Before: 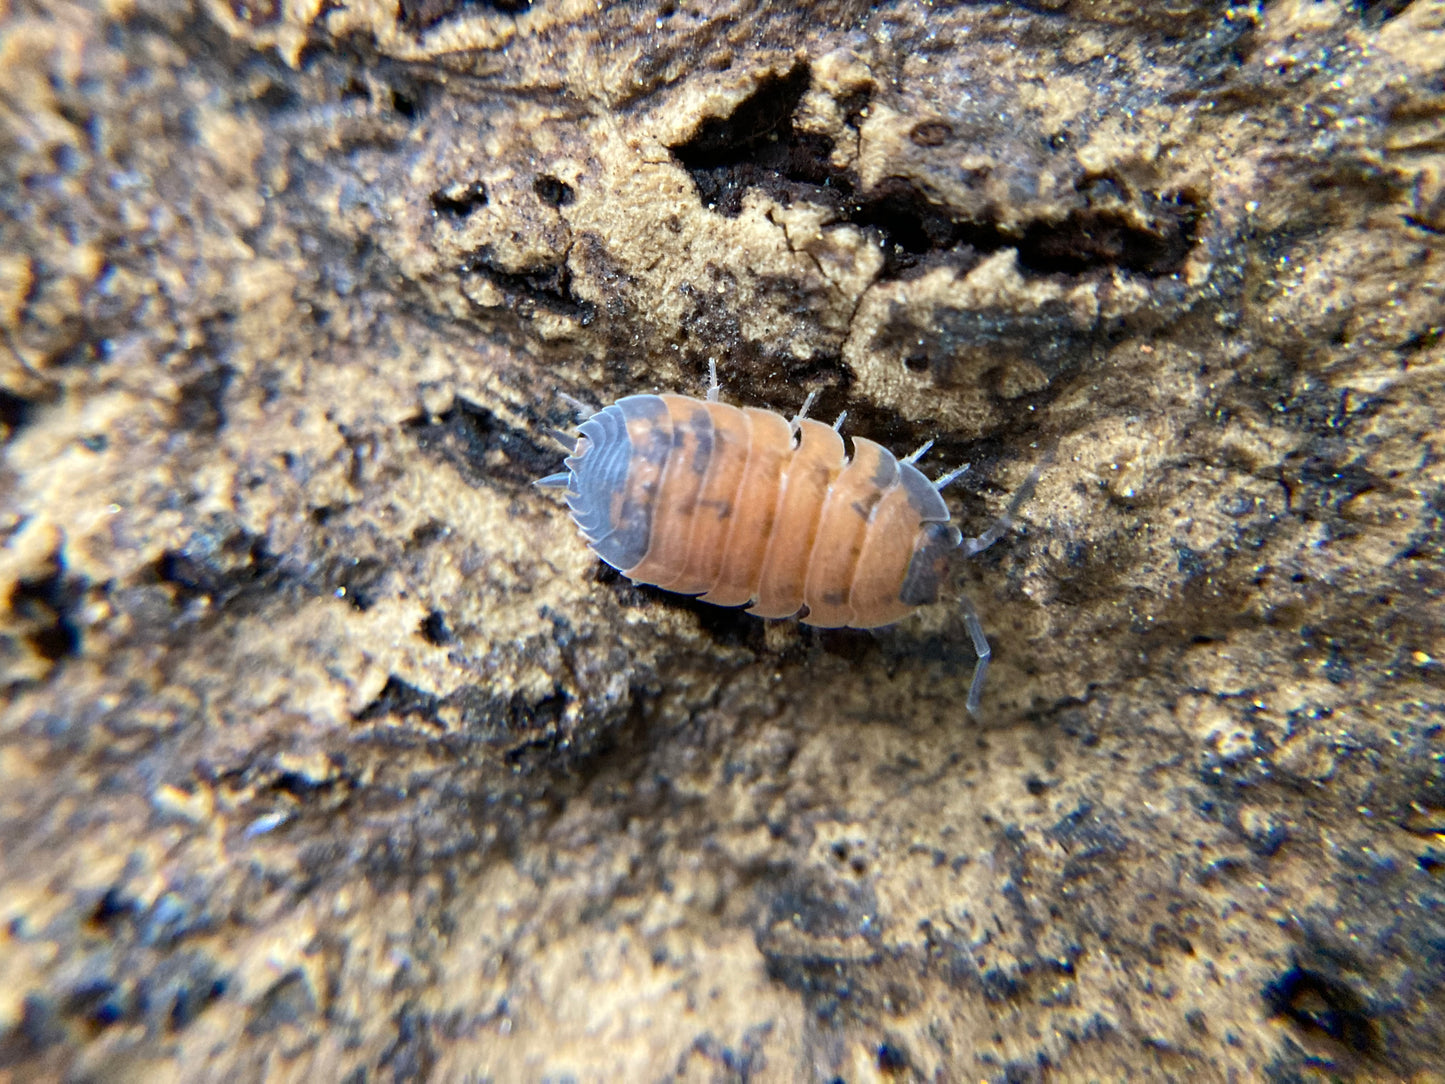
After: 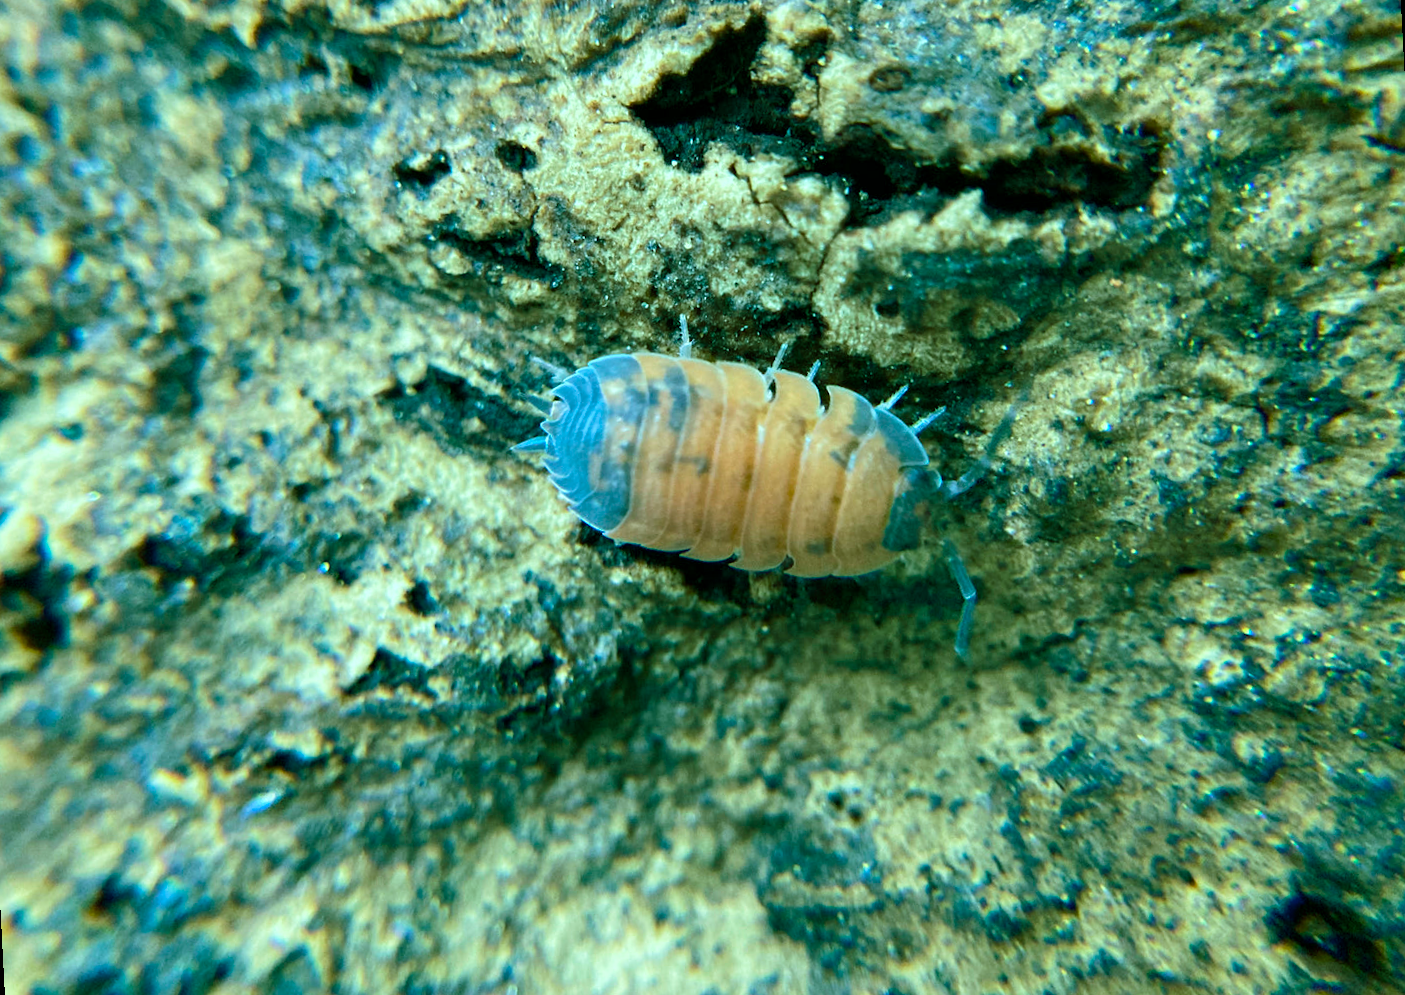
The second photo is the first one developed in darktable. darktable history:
velvia: on, module defaults
color balance rgb: shadows lift › chroma 11.71%, shadows lift › hue 133.46°, power › chroma 2.15%, power › hue 166.83°, highlights gain › chroma 4%, highlights gain › hue 200.2°, perceptual saturation grading › global saturation 18.05%
rotate and perspective: rotation -3°, crop left 0.031, crop right 0.968, crop top 0.07, crop bottom 0.93
